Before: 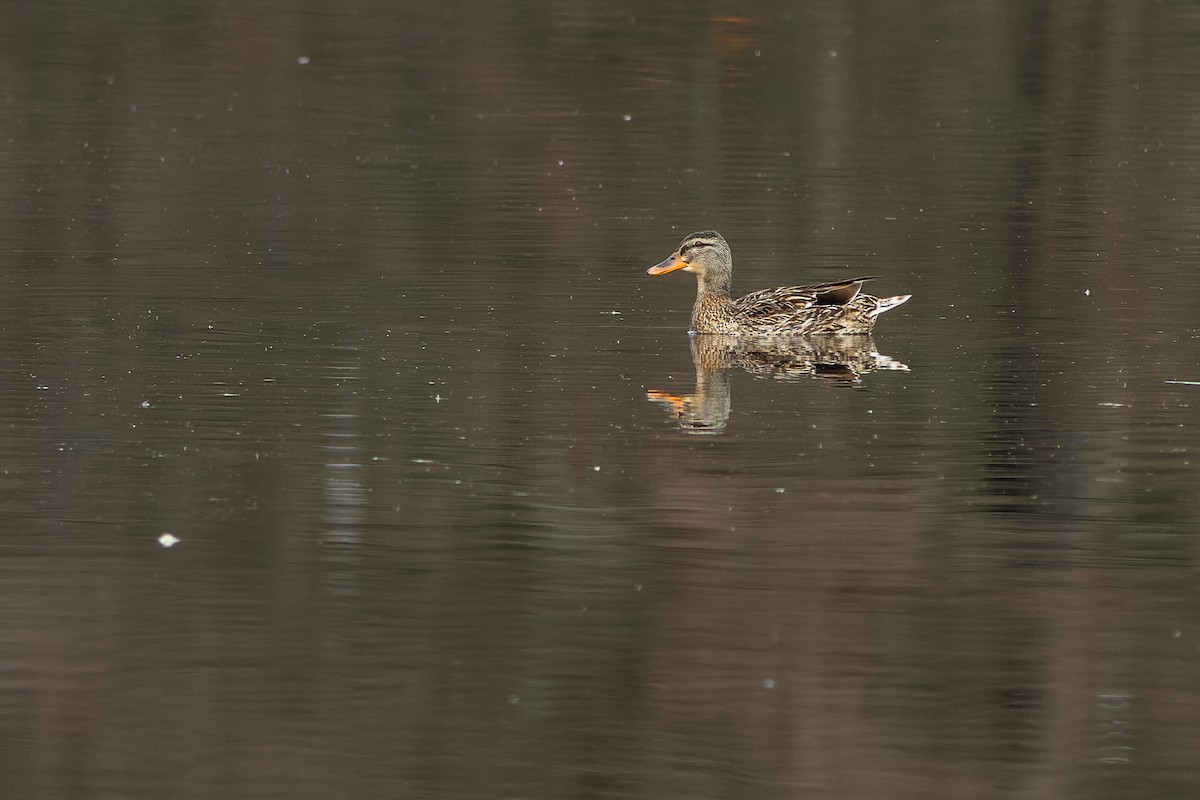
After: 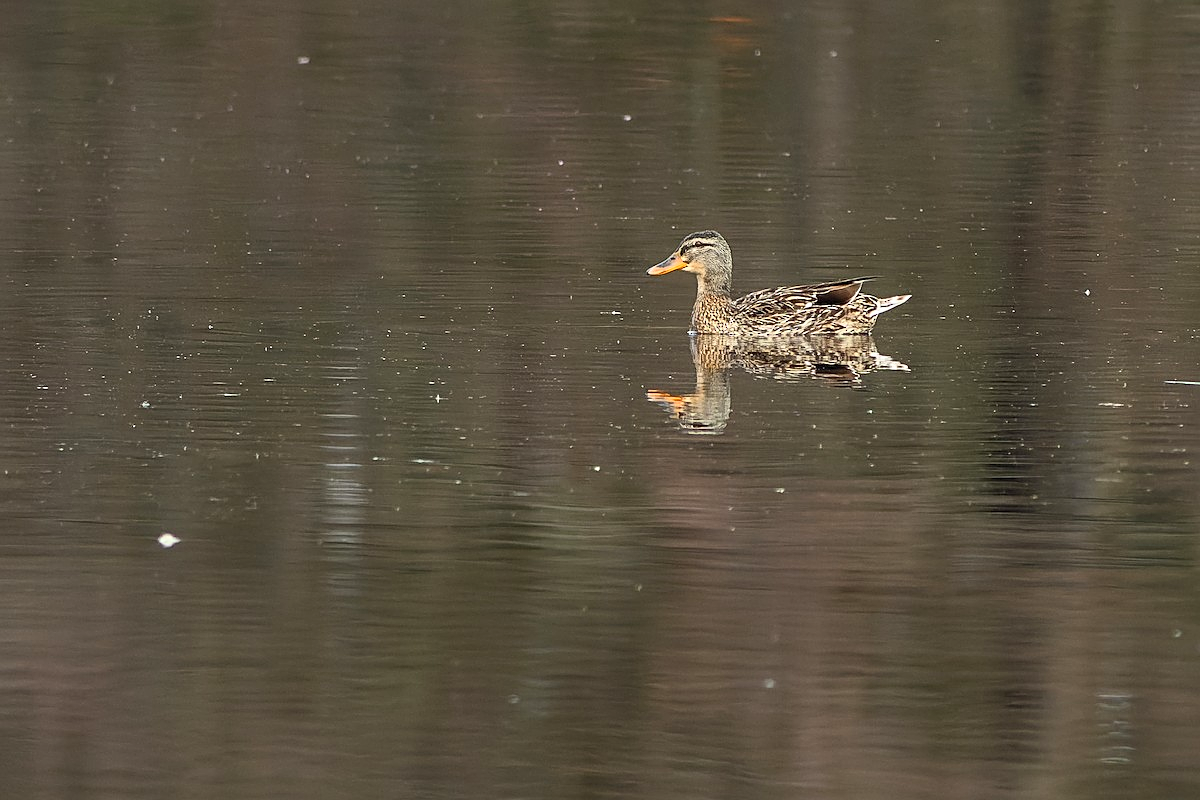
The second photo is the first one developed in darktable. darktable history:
sharpen: on, module defaults
tone equalizer: on, module defaults
contrast brightness saturation: contrast 0.2, brightness 0.15, saturation 0.14
